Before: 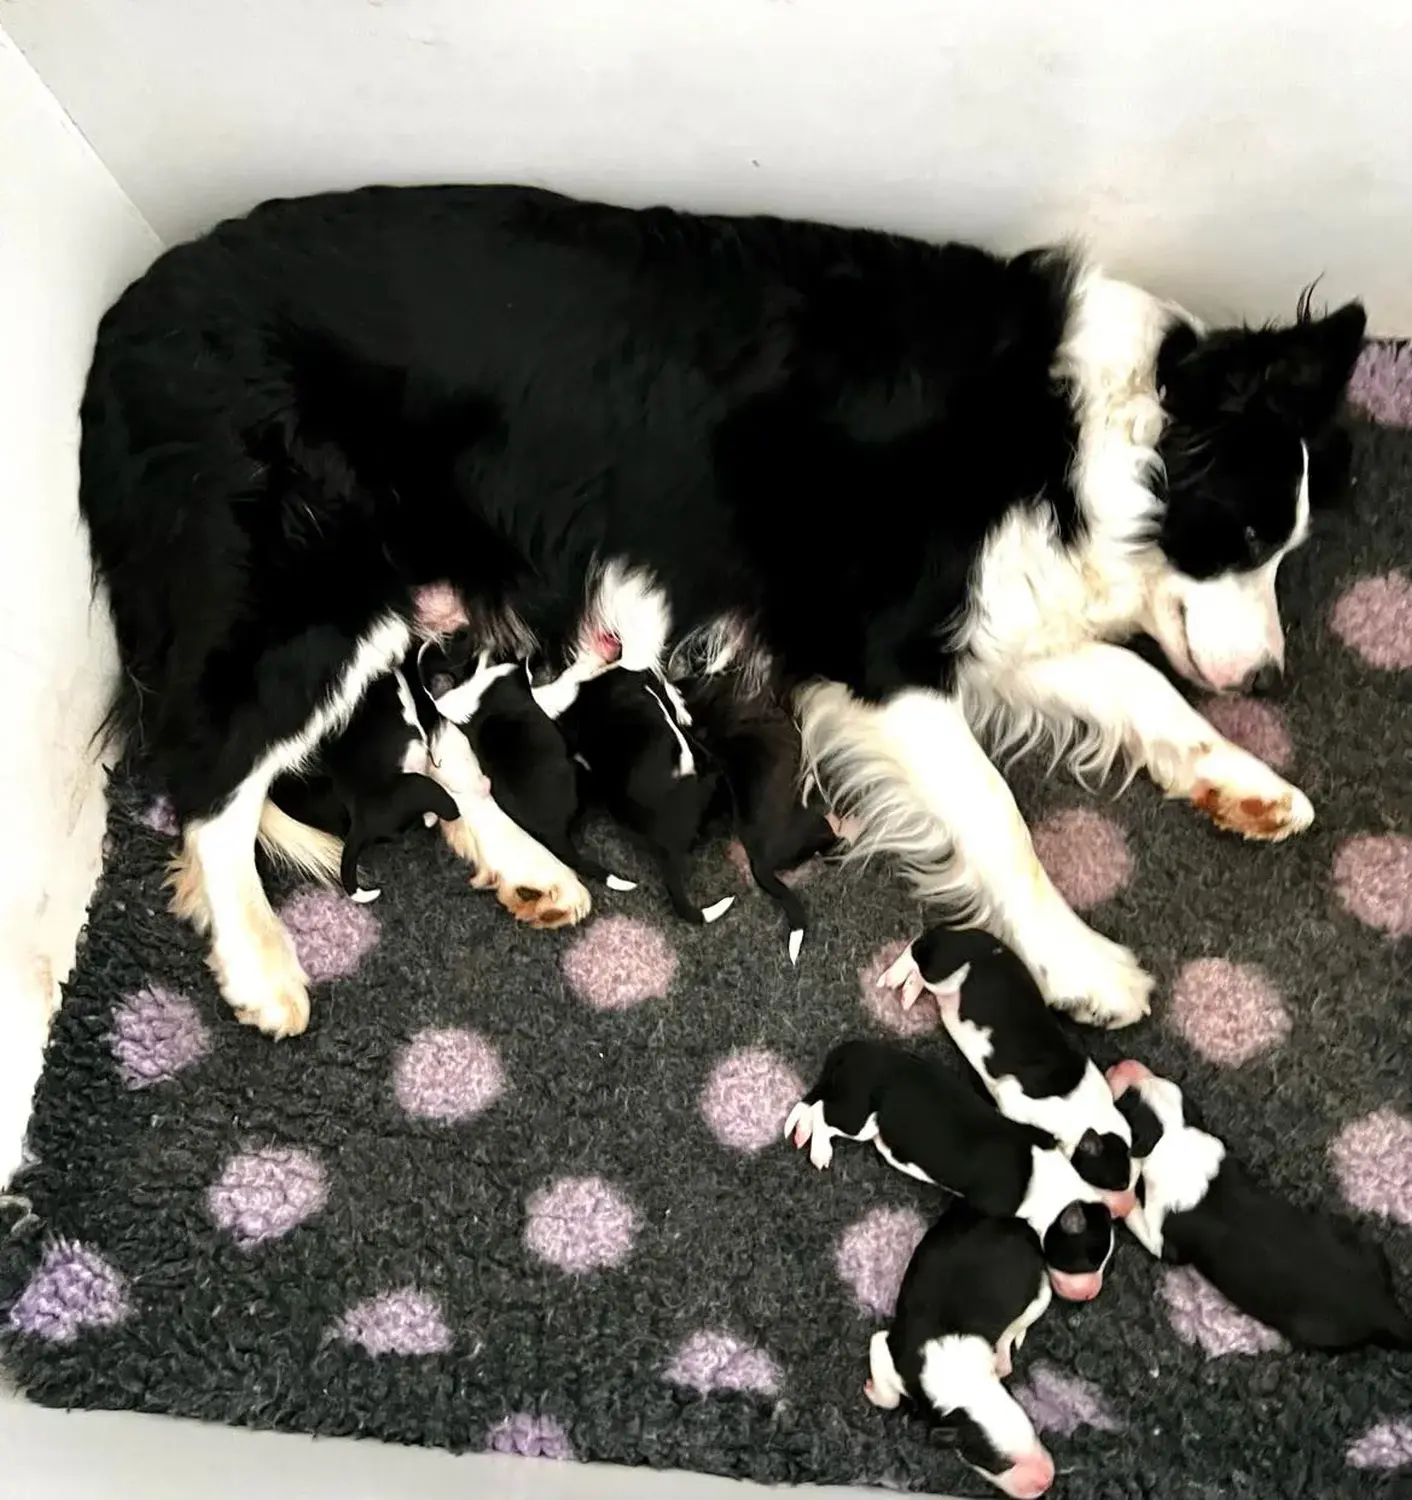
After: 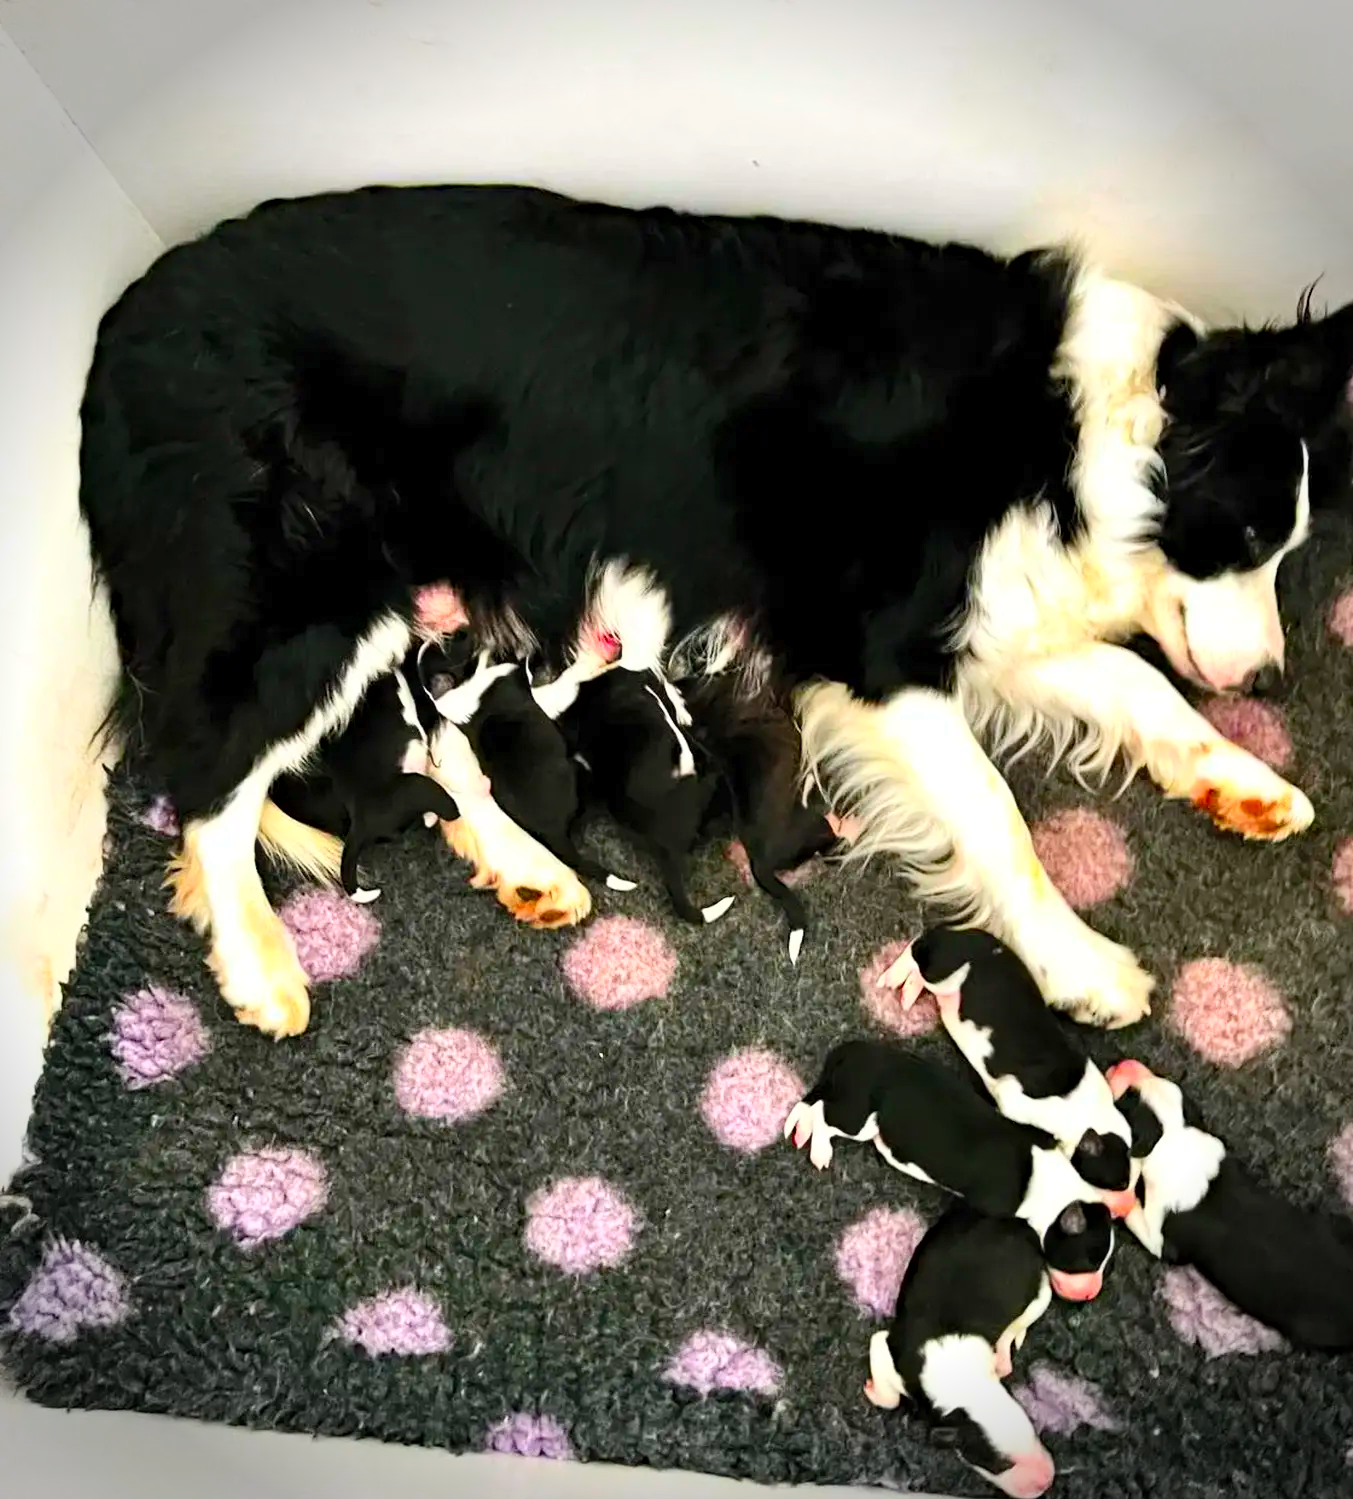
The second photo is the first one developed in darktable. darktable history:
crop: right 4.126%, bottom 0.031%
haze removal: compatibility mode true, adaptive false
contrast brightness saturation: contrast 0.2, brightness 0.2, saturation 0.8
vignetting: fall-off start 88.03%, fall-off radius 24.9%
